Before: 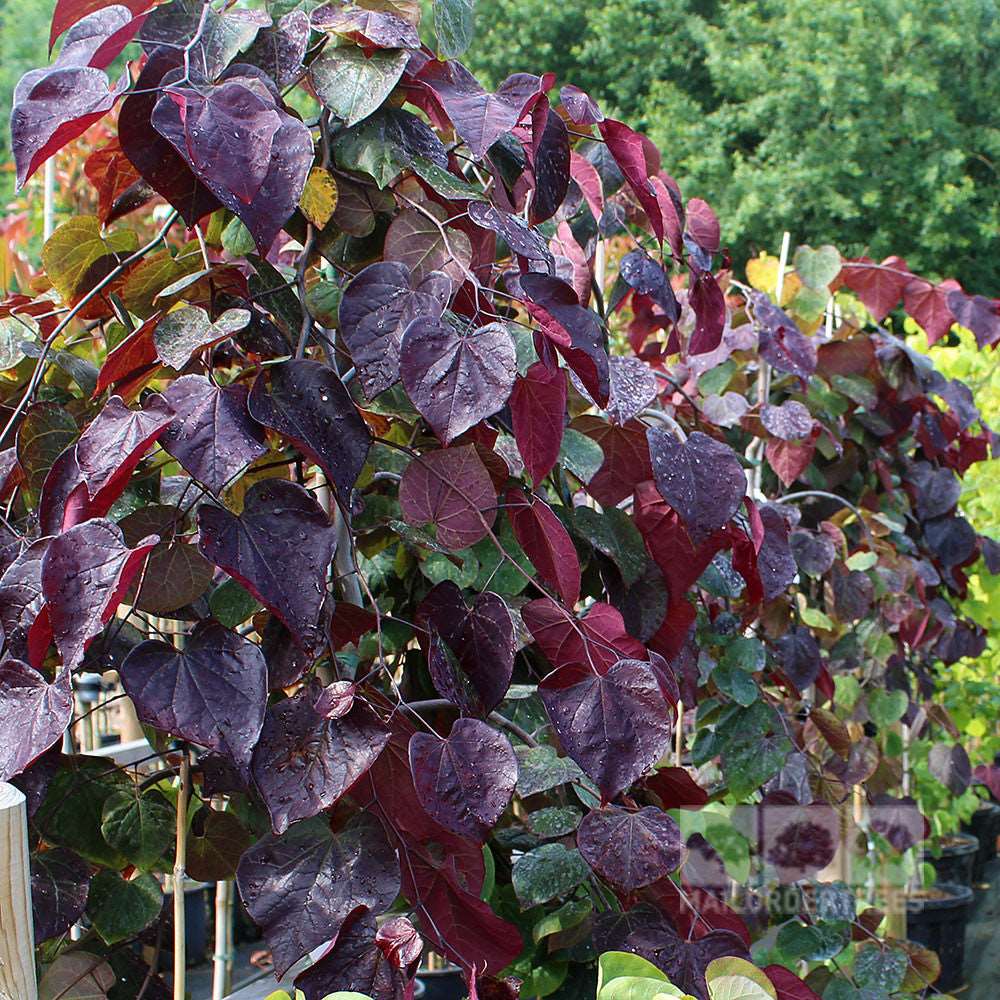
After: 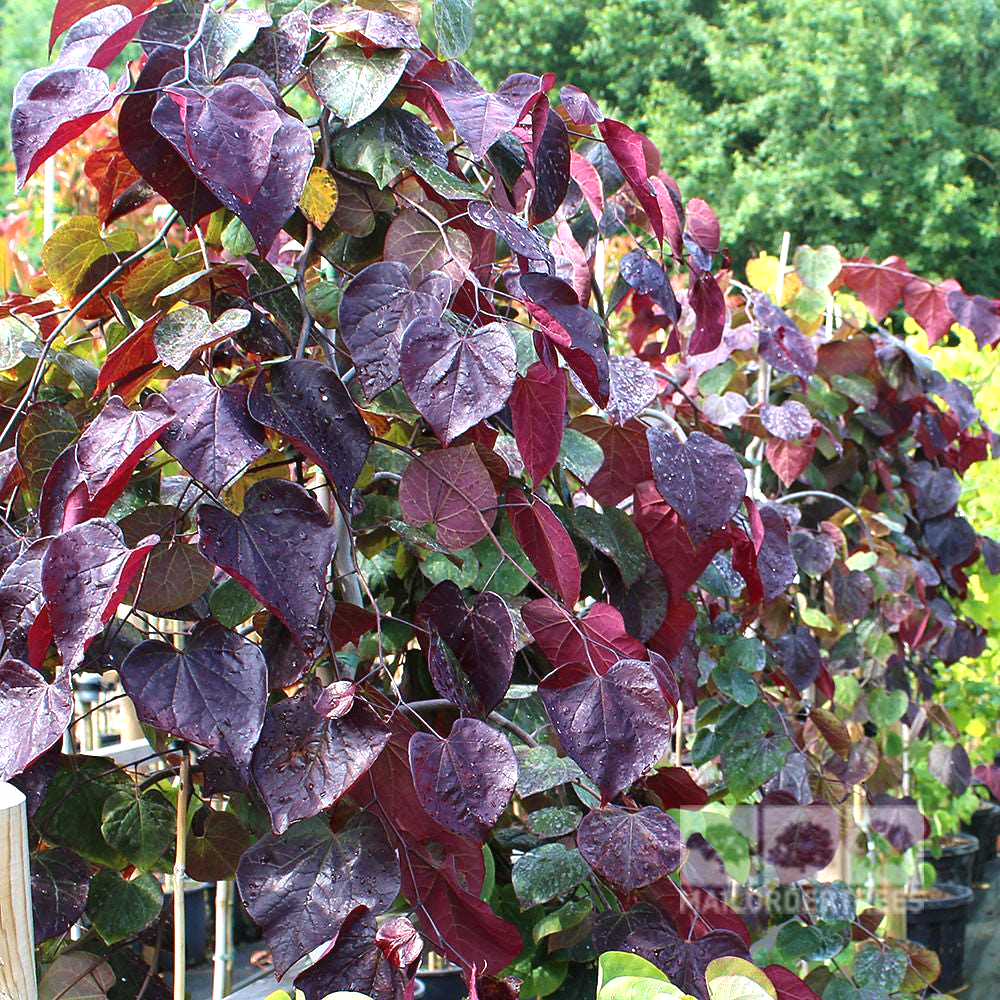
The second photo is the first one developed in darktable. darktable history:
exposure: black level correction 0, exposure 0.701 EV, compensate exposure bias true, compensate highlight preservation false
shadows and highlights: shadows 36.14, highlights -26.61, soften with gaussian
